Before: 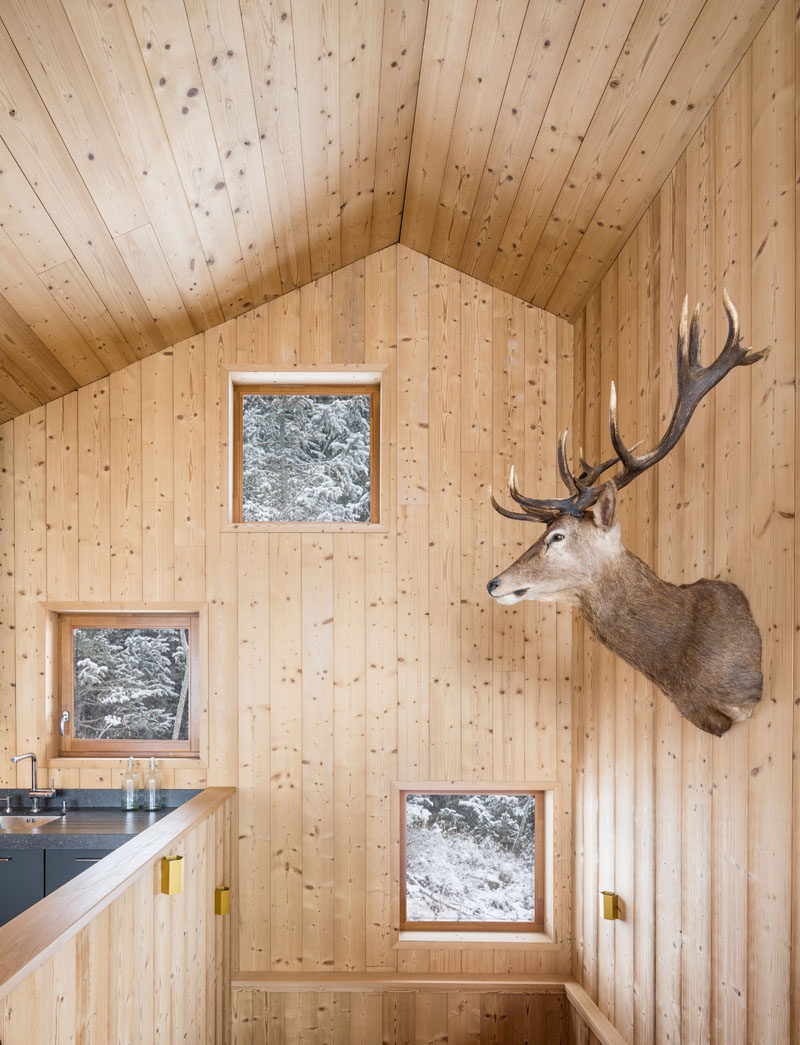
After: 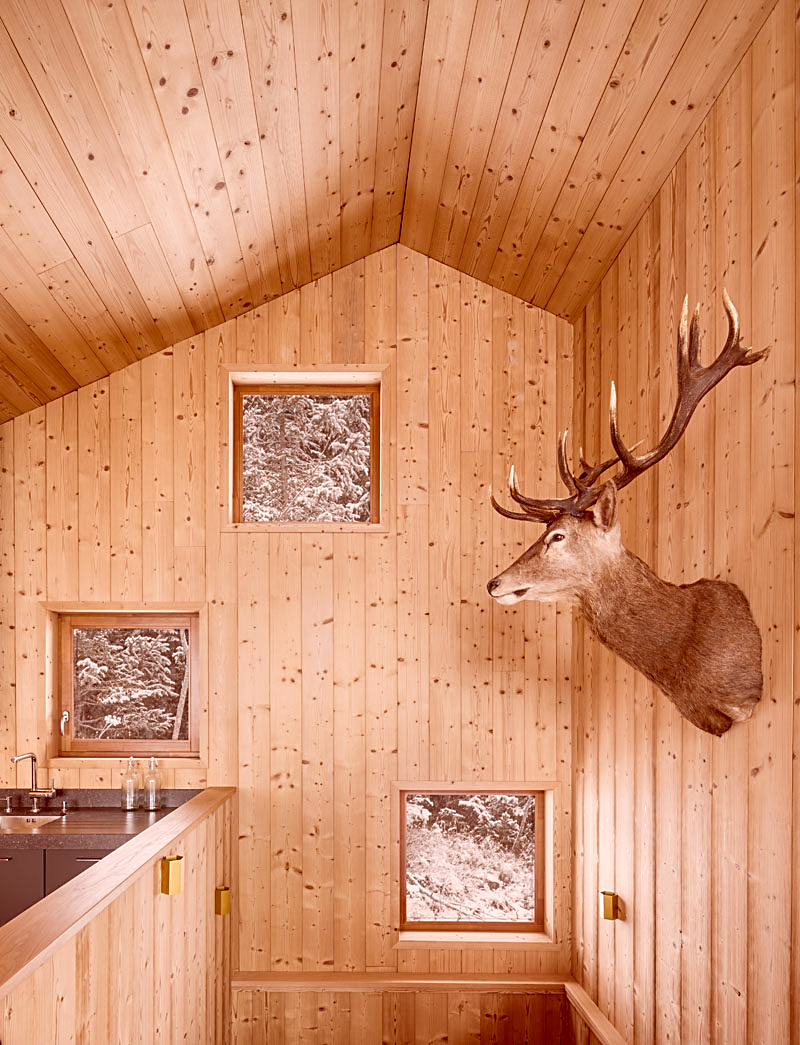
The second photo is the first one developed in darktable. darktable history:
shadows and highlights: shadows -88.79, highlights -35.38, soften with gaussian
color correction: highlights a* 9.48, highlights b* 9.07, shadows a* 39.61, shadows b* 39.58, saturation 0.807
sharpen: amount 0.496
